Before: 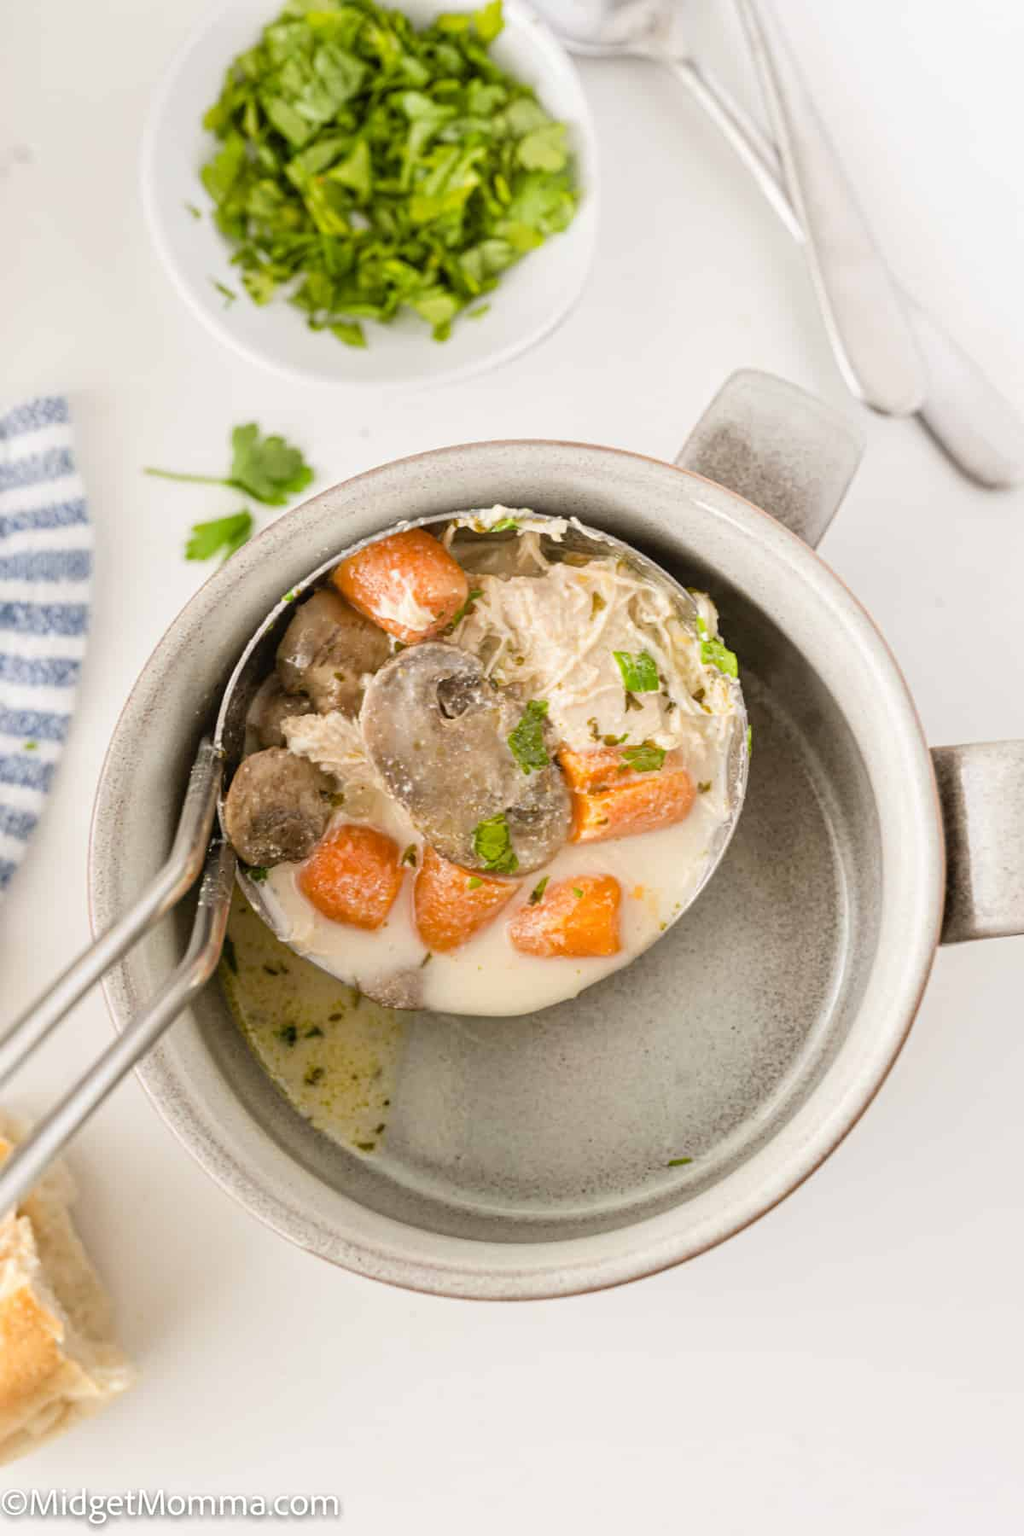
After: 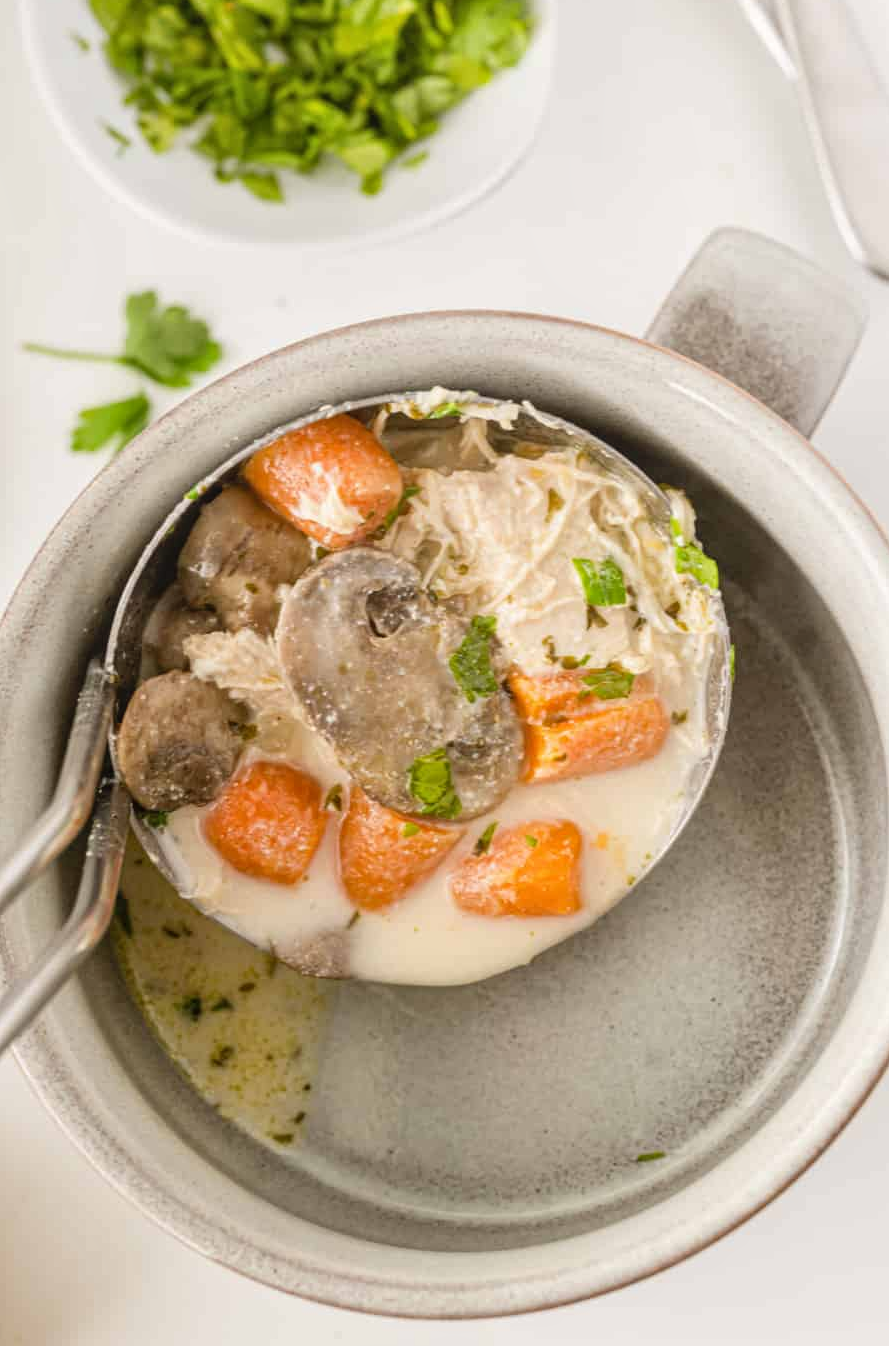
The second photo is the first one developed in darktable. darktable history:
local contrast: detail 109%
crop and rotate: left 12.209%, top 11.4%, right 13.639%, bottom 13.777%
